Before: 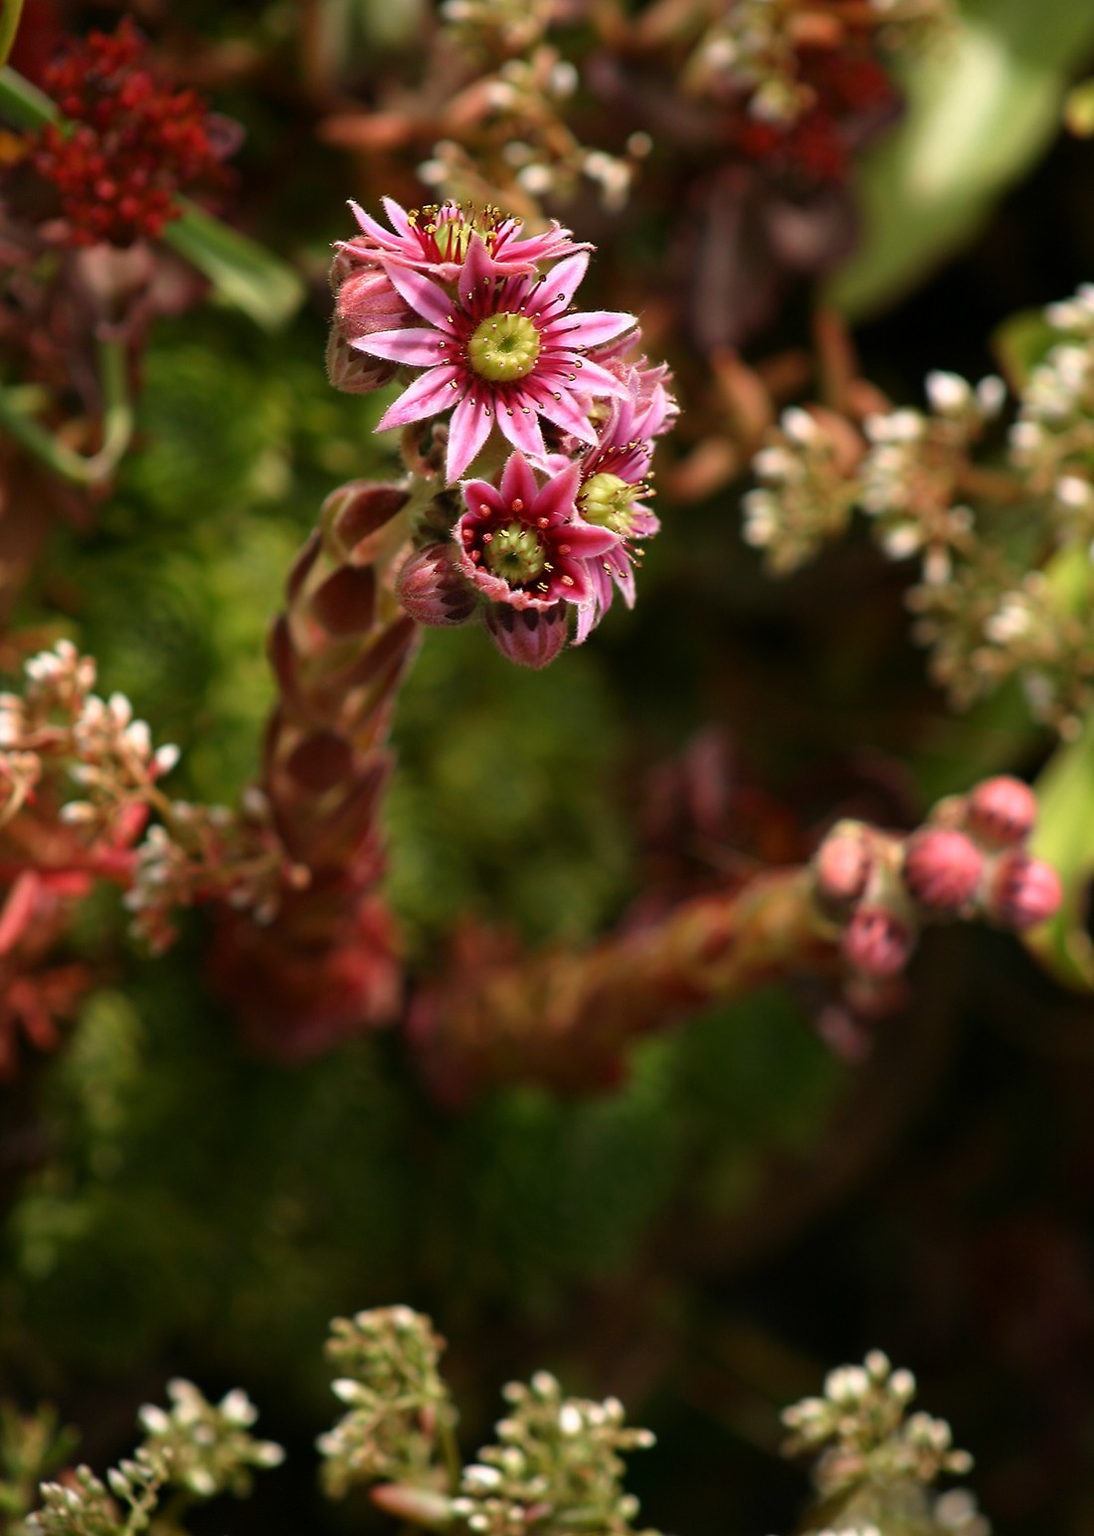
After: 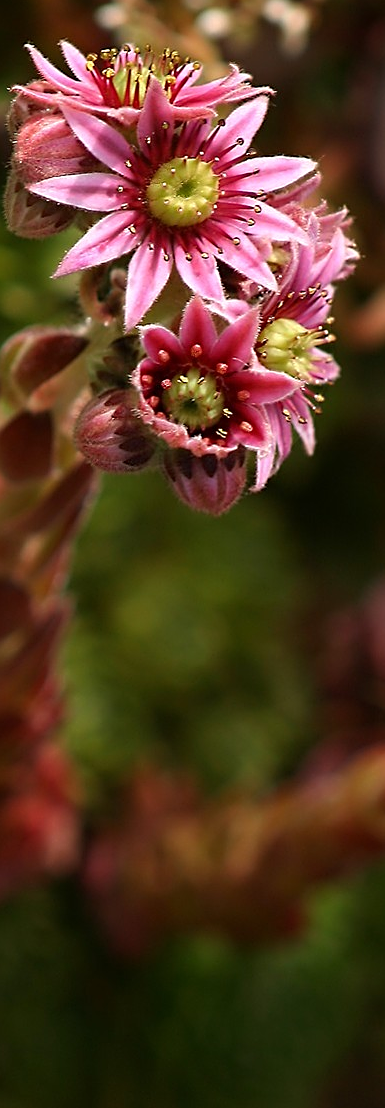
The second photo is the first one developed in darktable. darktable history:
sharpen: amount 0.491
tone equalizer: on, module defaults
crop and rotate: left 29.506%, top 10.223%, right 35.479%, bottom 17.977%
